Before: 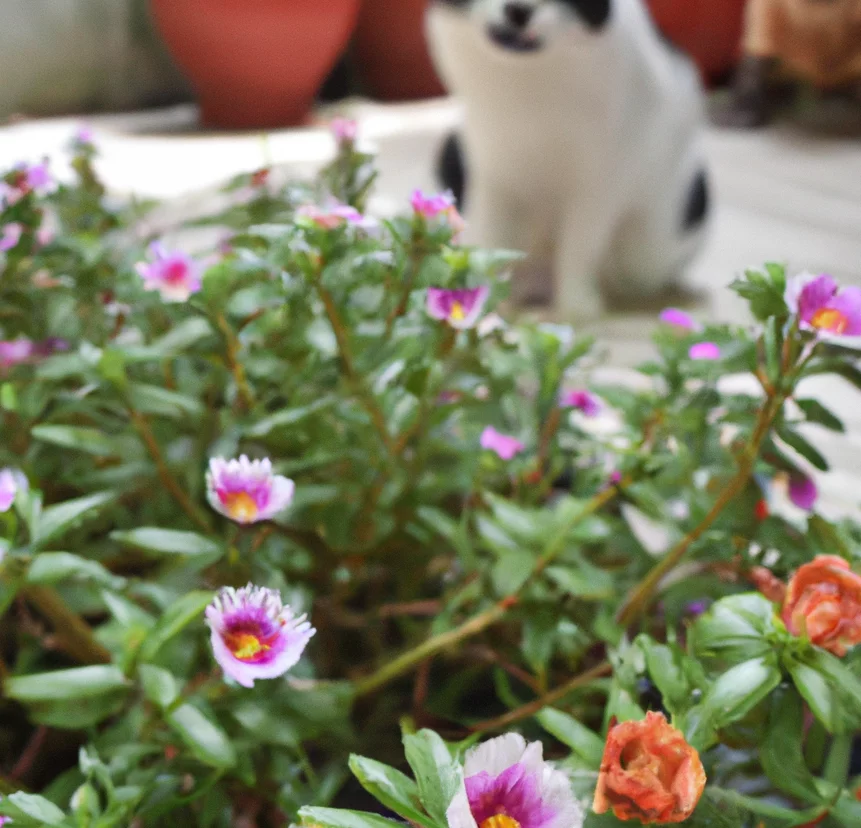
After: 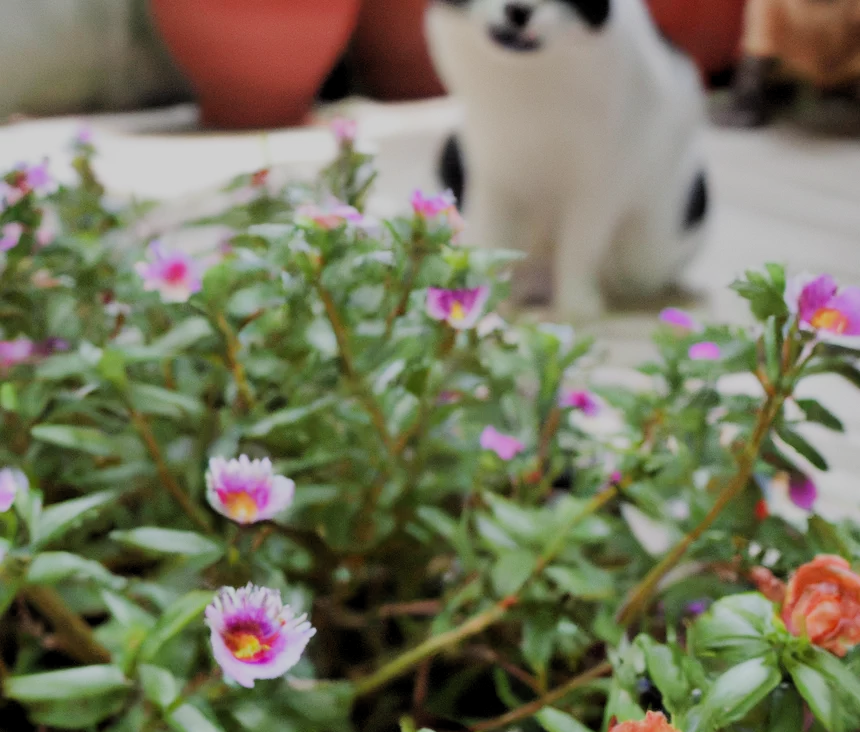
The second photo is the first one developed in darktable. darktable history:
levels: levels [0.016, 0.5, 0.996]
filmic rgb: black relative exposure -7.09 EV, white relative exposure 5.39 EV, threshold 3.03 EV, hardness 3.02, enable highlight reconstruction true
crop and rotate: top 0%, bottom 11.528%
